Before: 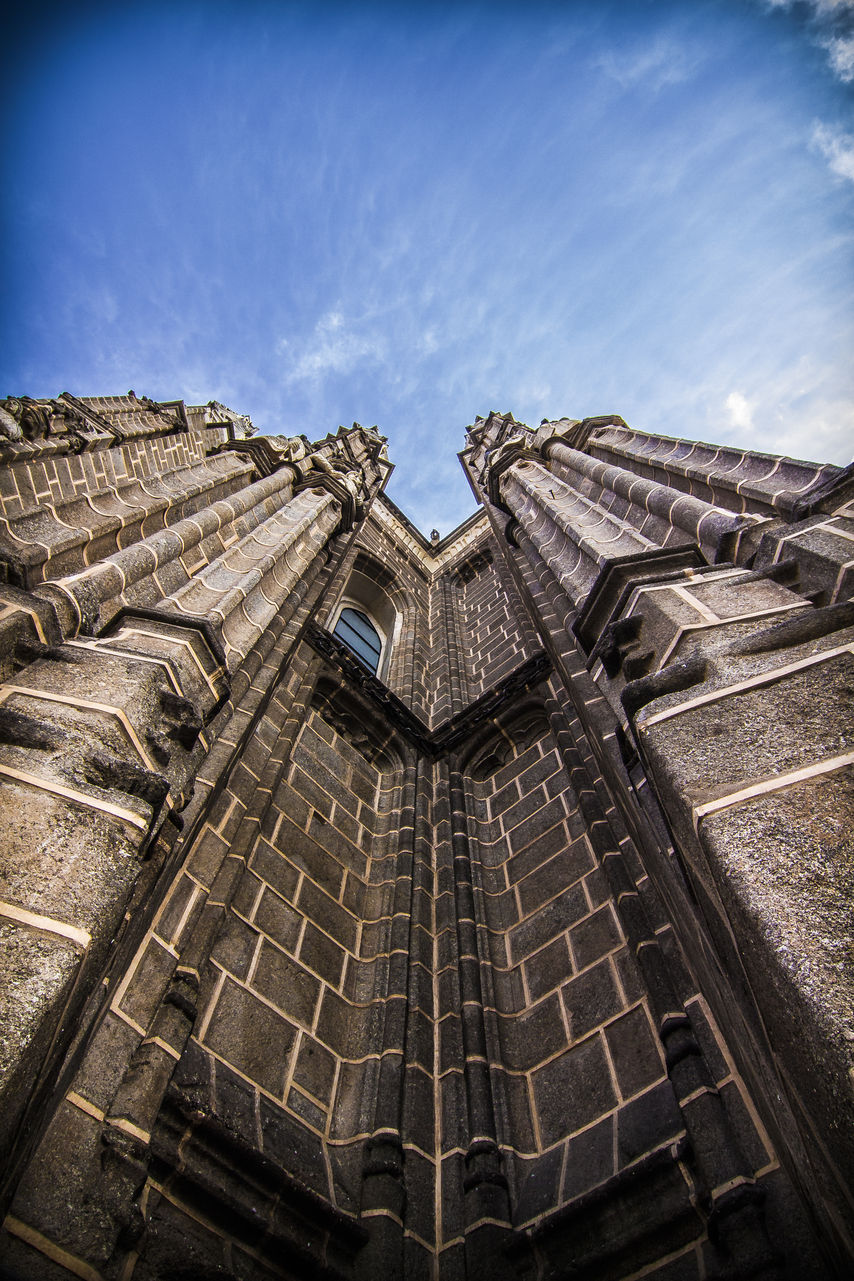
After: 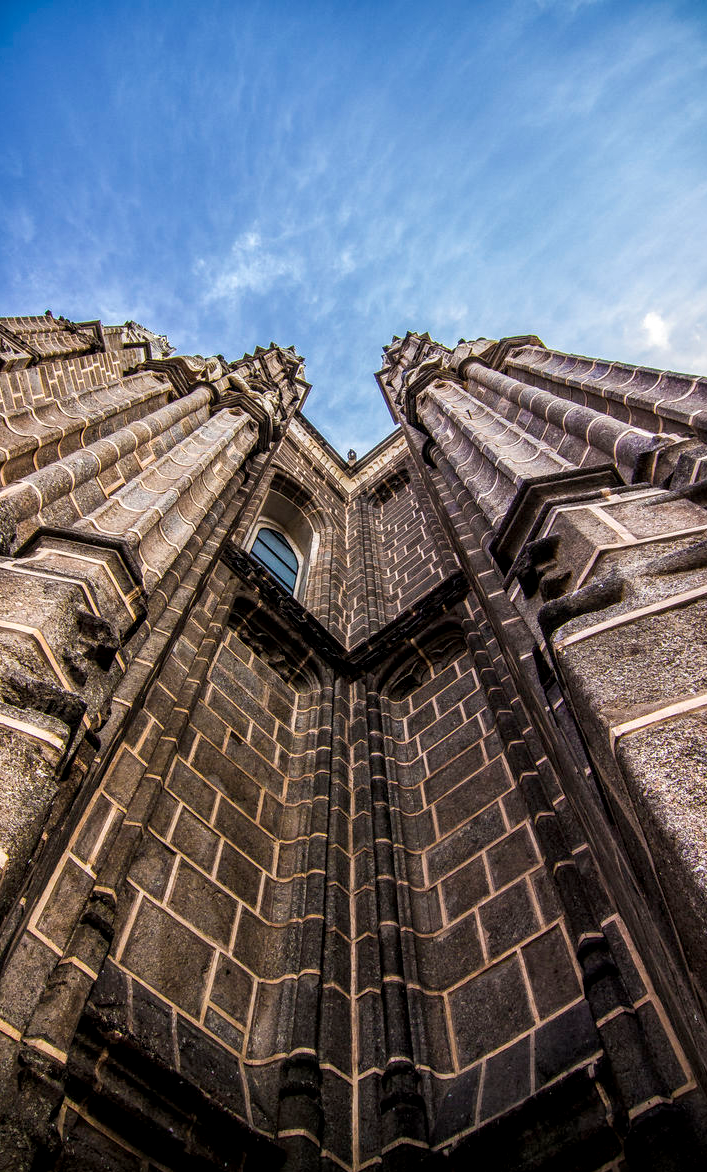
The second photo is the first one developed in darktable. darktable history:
local contrast: on, module defaults
crop: left 9.807%, top 6.259%, right 7.334%, bottom 2.177%
